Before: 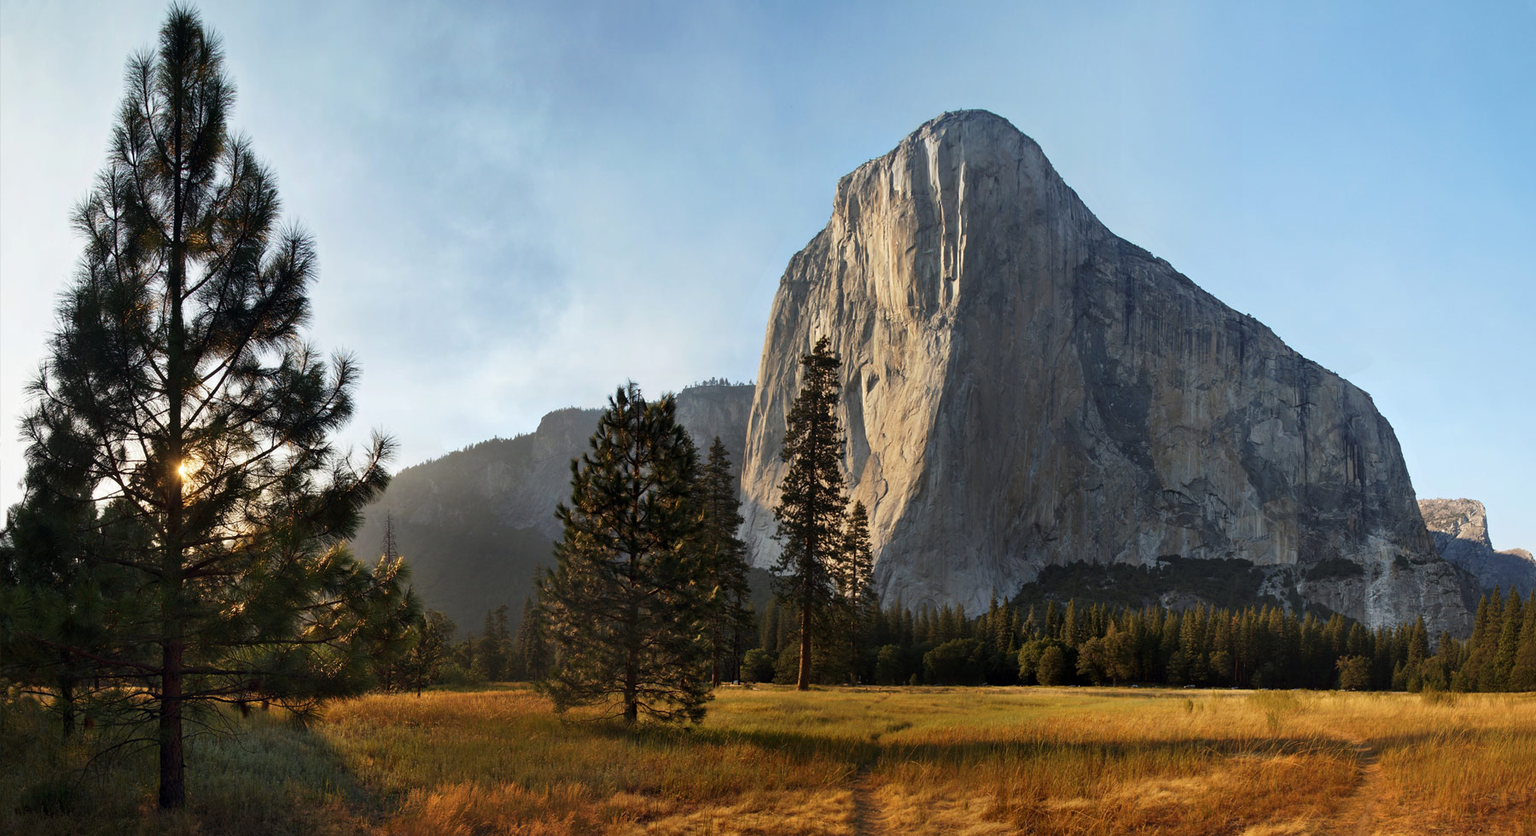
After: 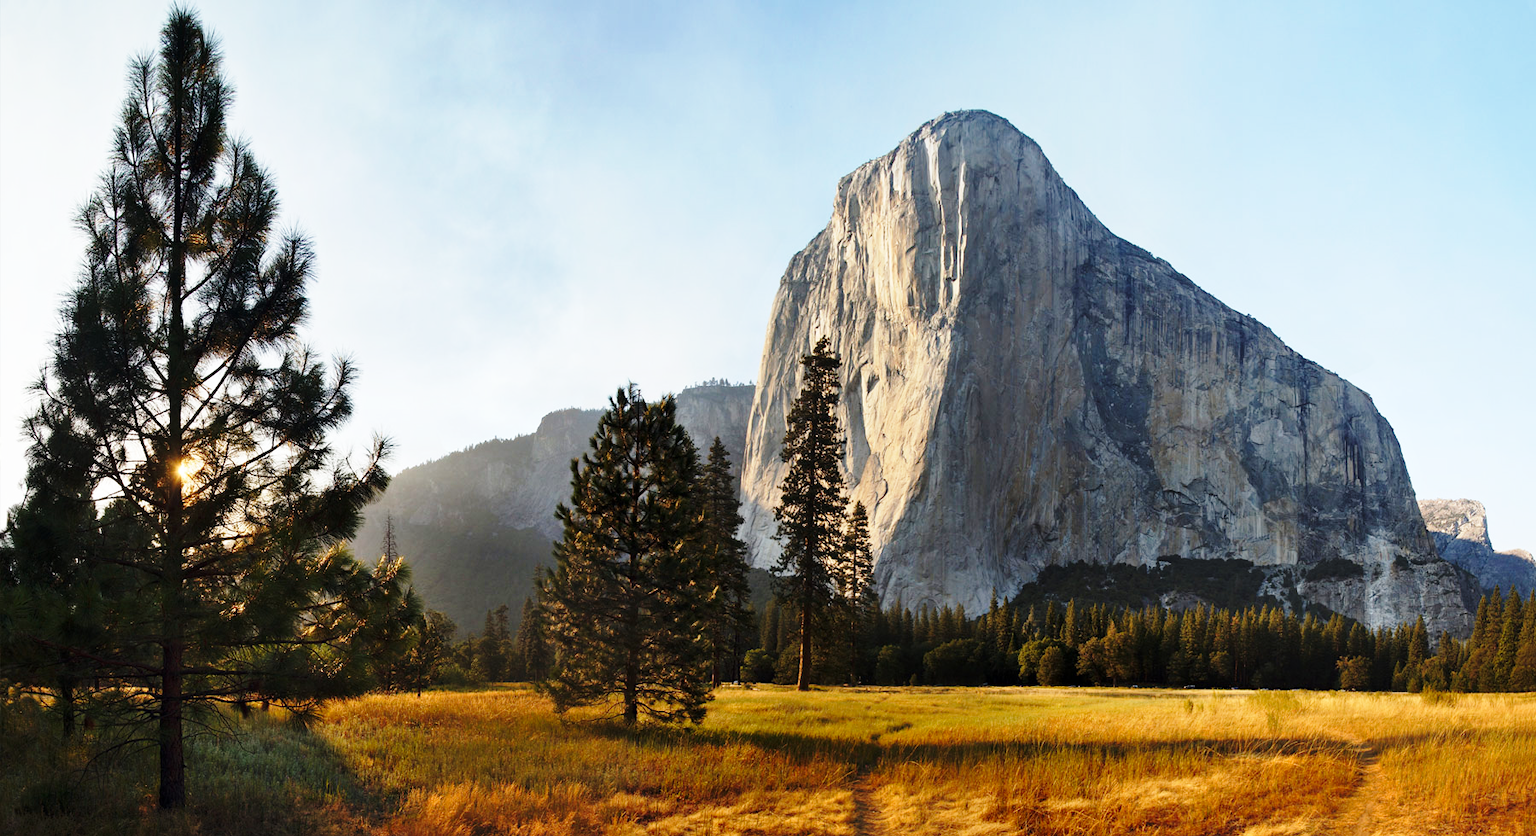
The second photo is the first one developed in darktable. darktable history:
base curve: curves: ch0 [(0, 0) (0.028, 0.03) (0.121, 0.232) (0.46, 0.748) (0.859, 0.968) (1, 1)], preserve colors none
color correction: saturation 0.99
